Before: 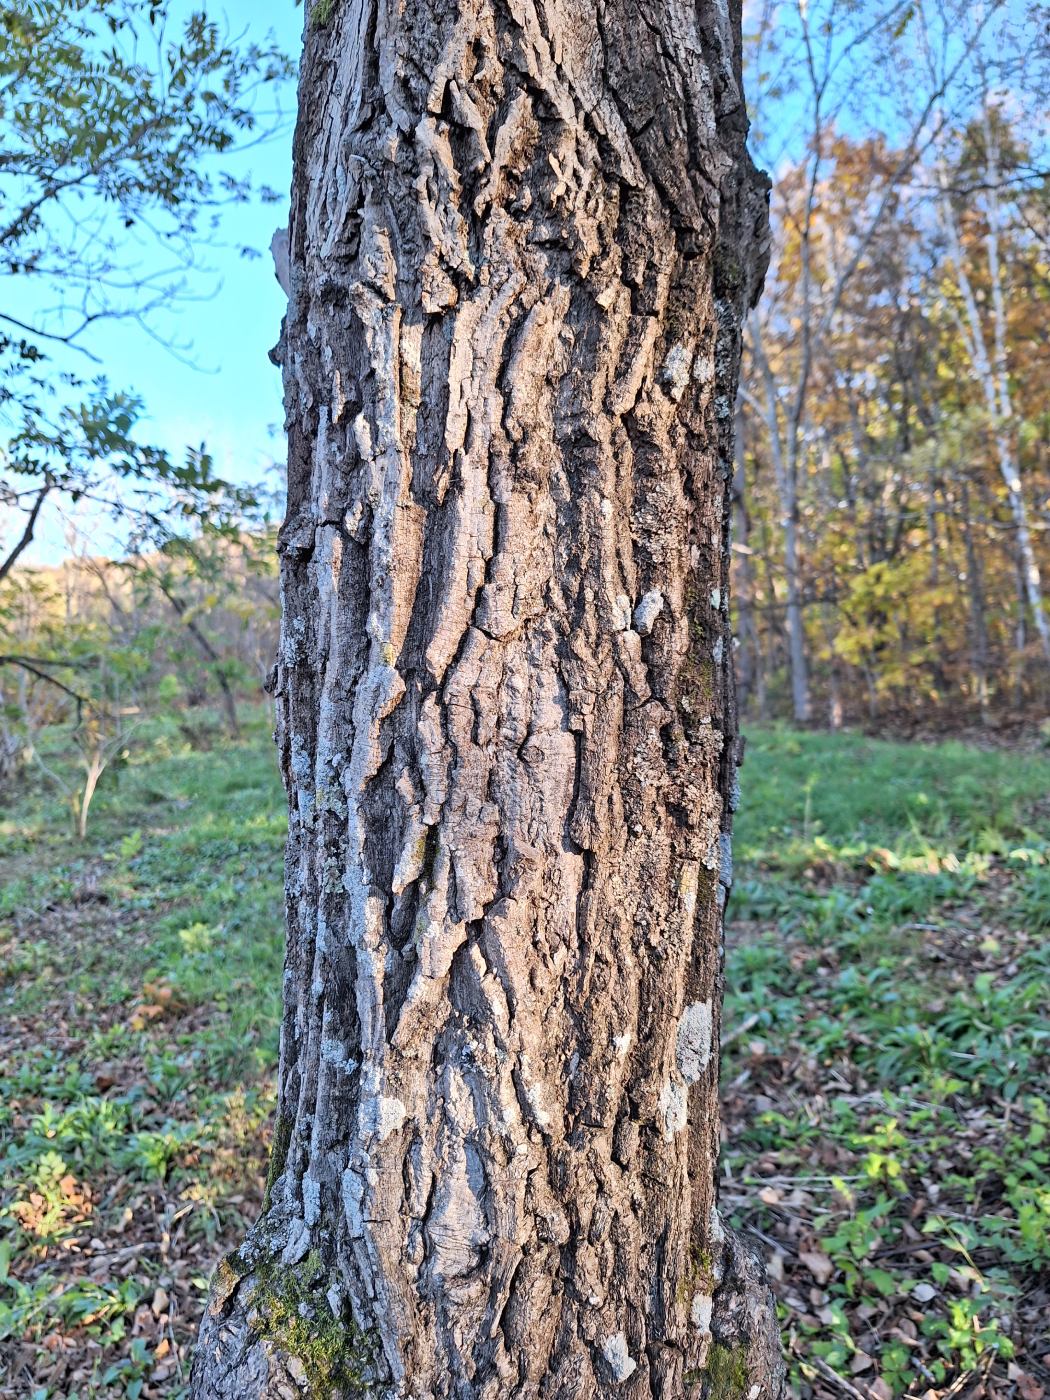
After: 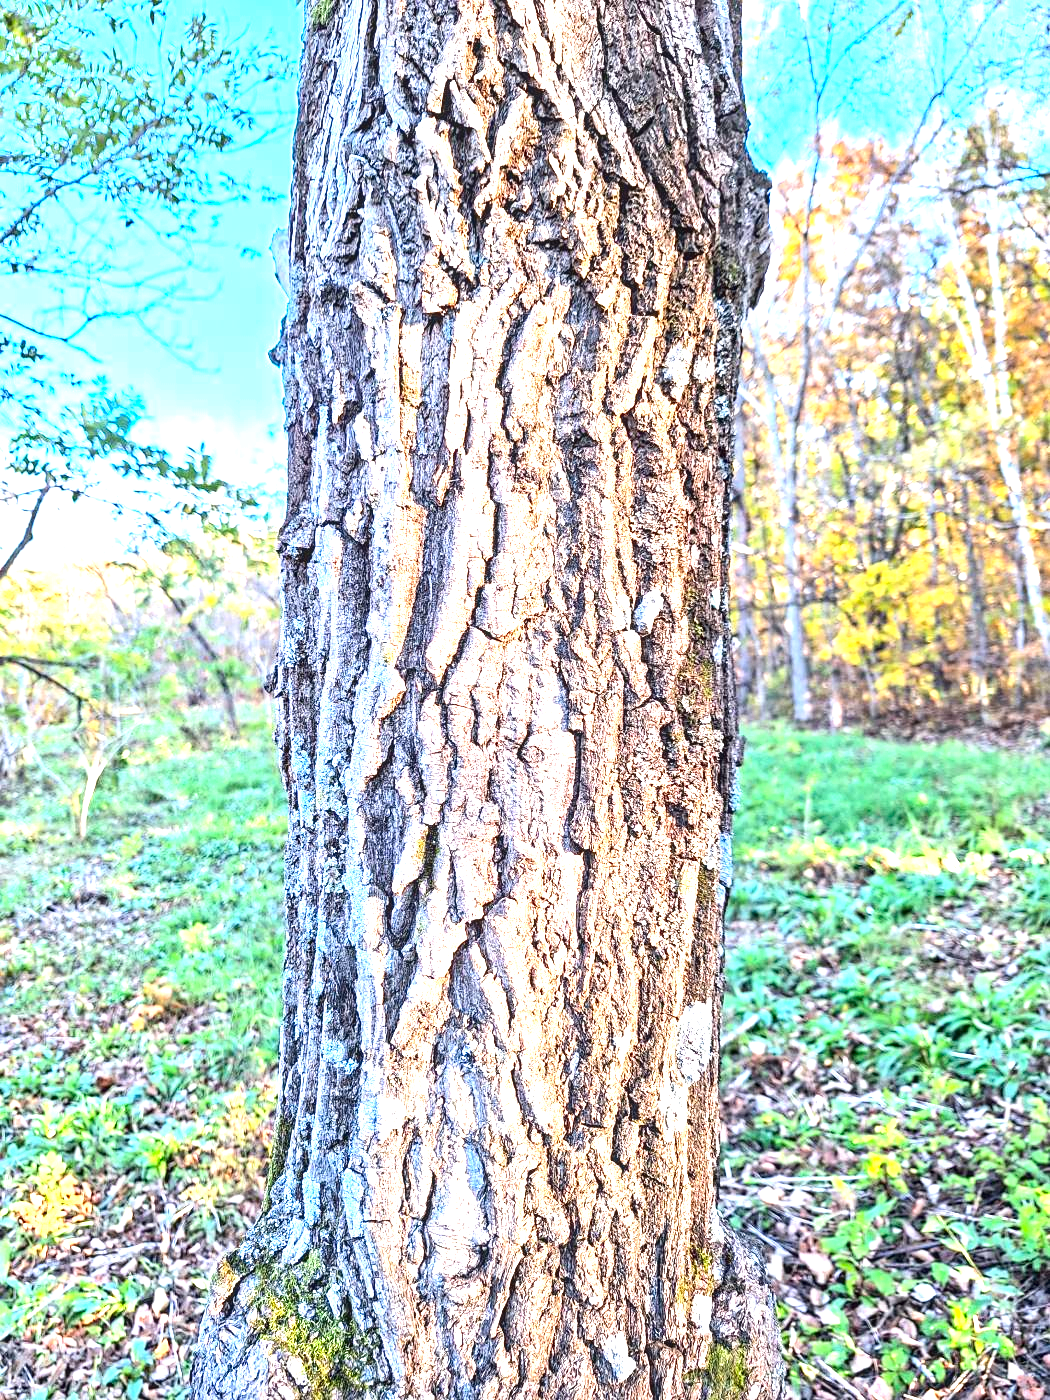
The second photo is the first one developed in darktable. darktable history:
sharpen: amount 0.202
exposure: black level correction 0, exposure 1.622 EV, compensate exposure bias true, compensate highlight preservation false
local contrast: on, module defaults
contrast brightness saturation: contrast 0.155, saturation 0.333
